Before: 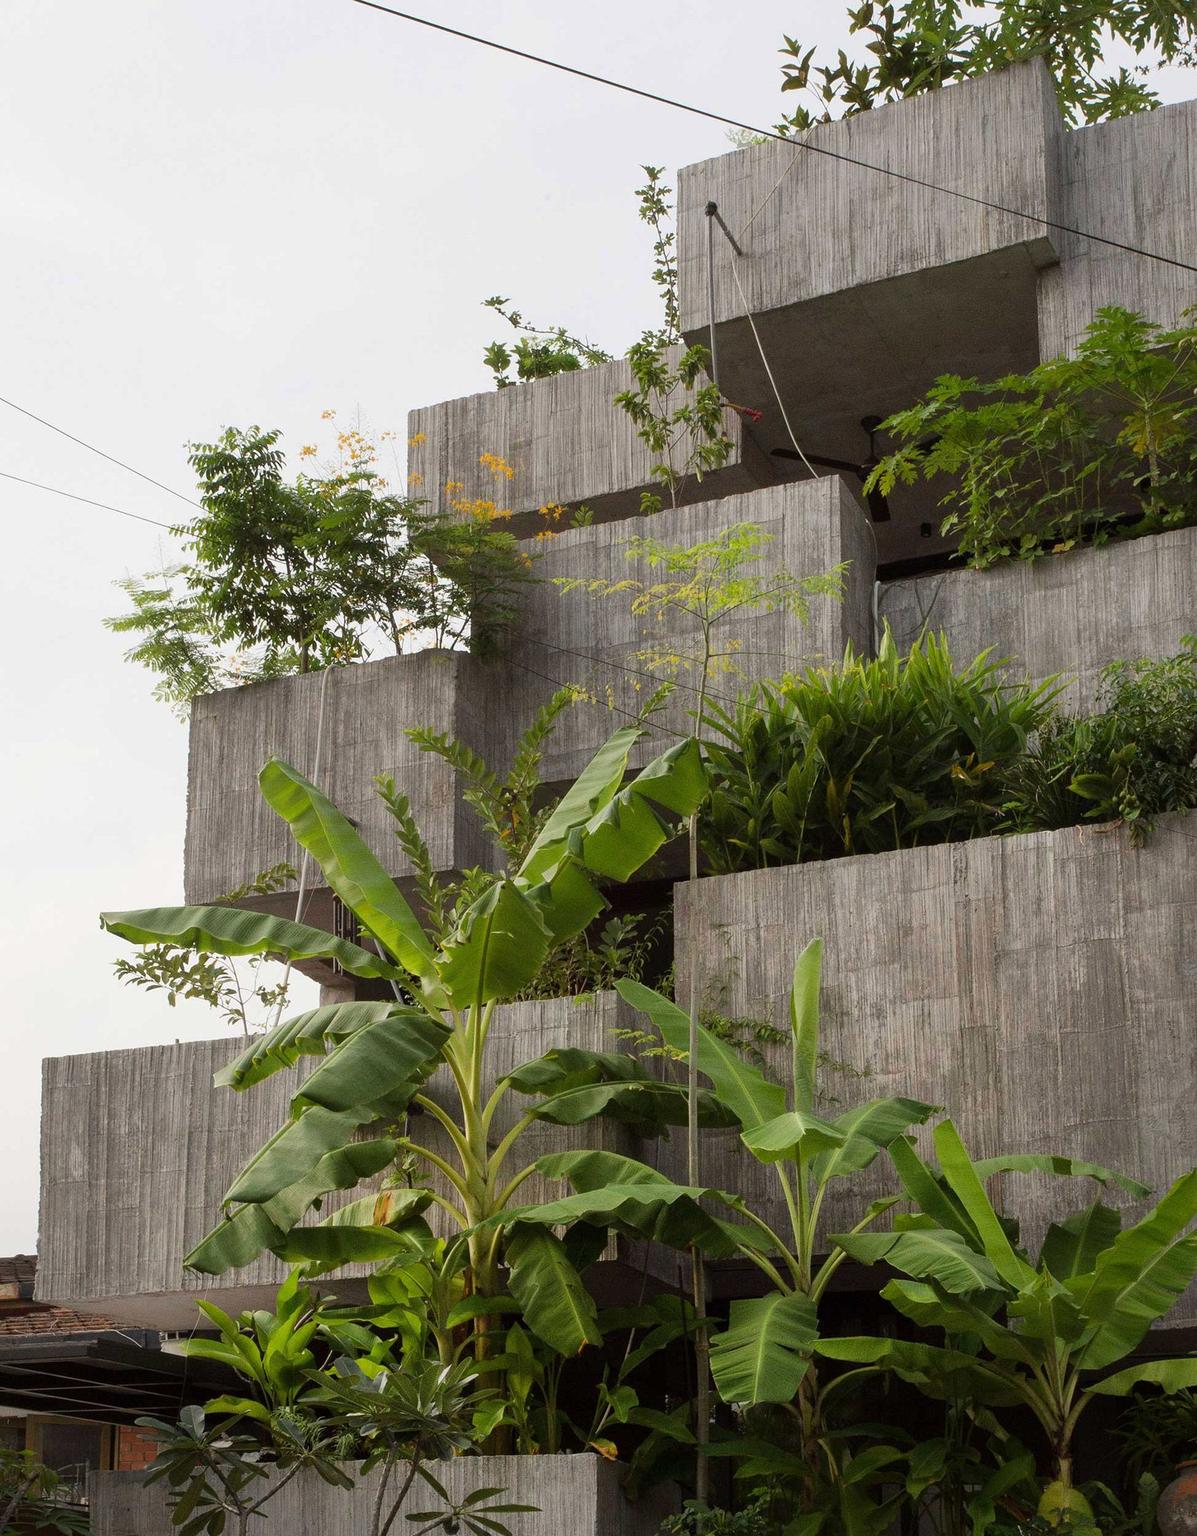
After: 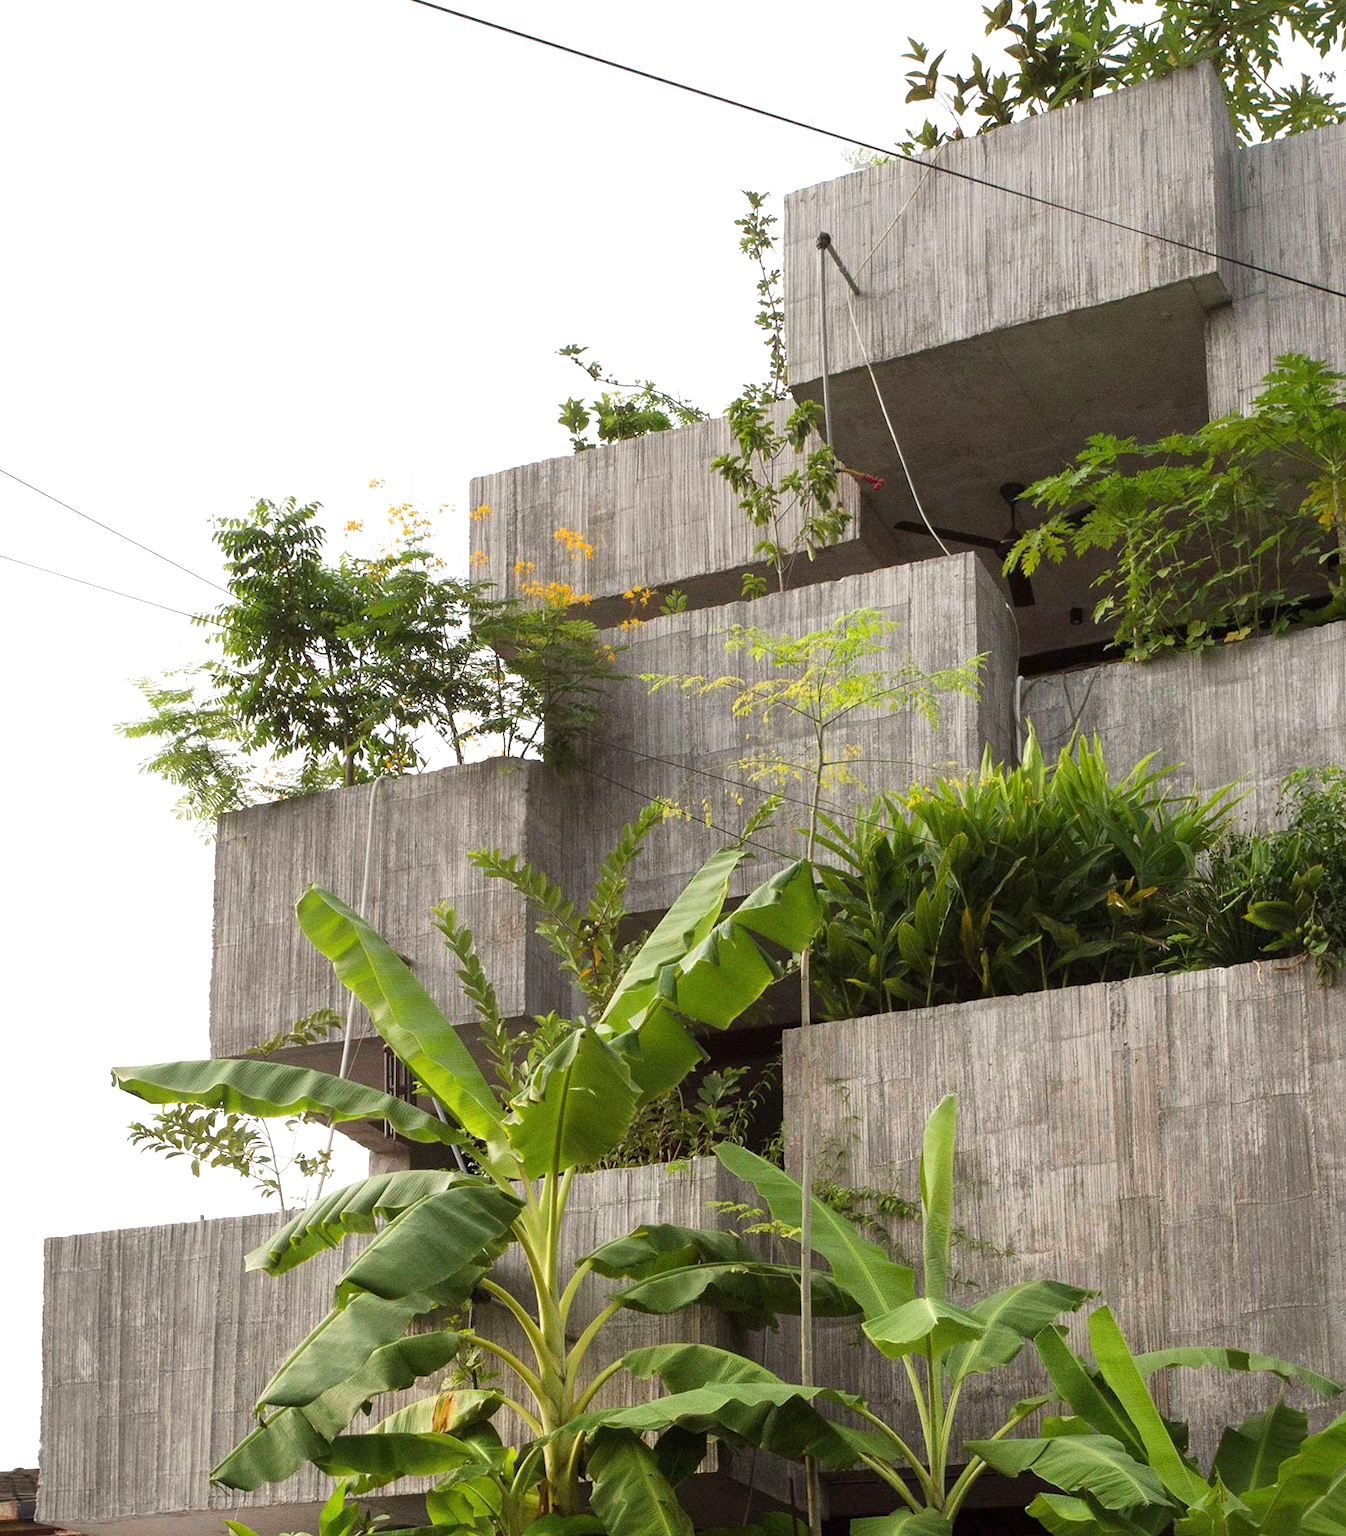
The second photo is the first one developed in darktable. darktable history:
crop and rotate: angle 0.2°, left 0.275%, right 3.127%, bottom 14.18%
exposure: exposure 0.556 EV, compensate highlight preservation false
